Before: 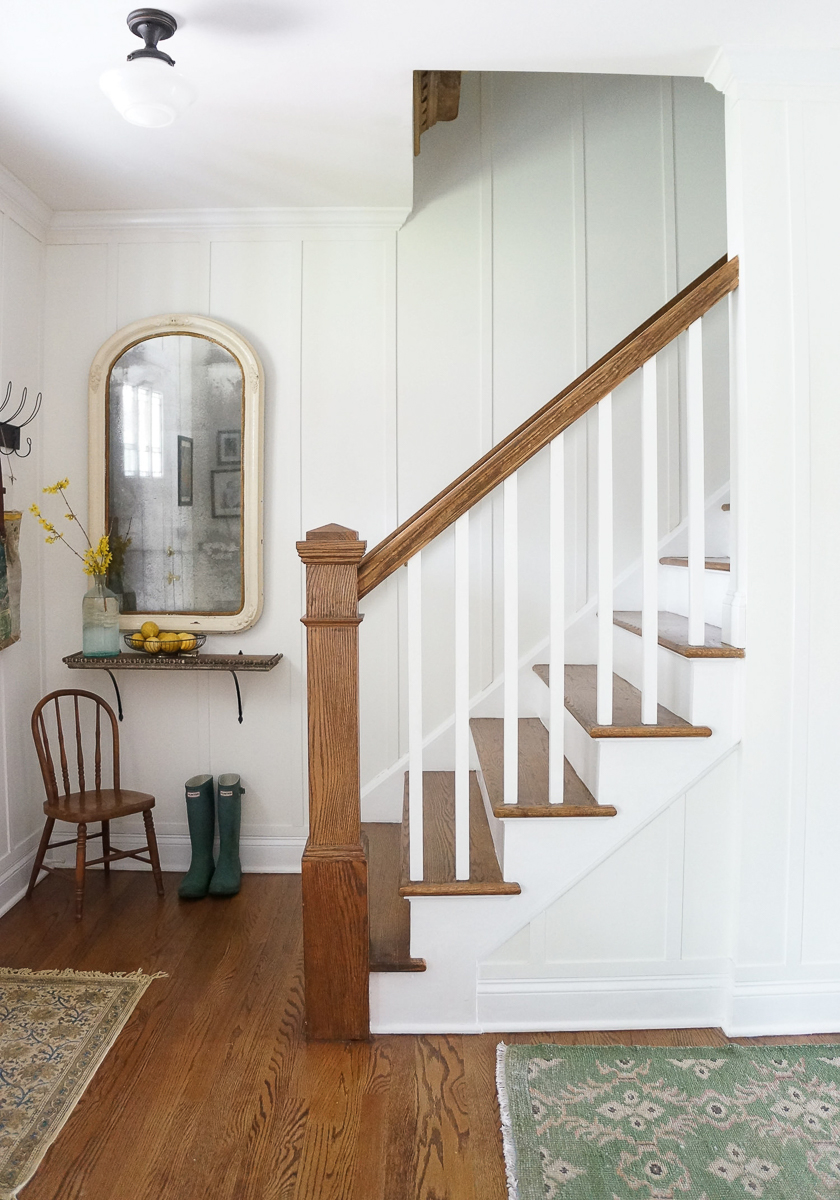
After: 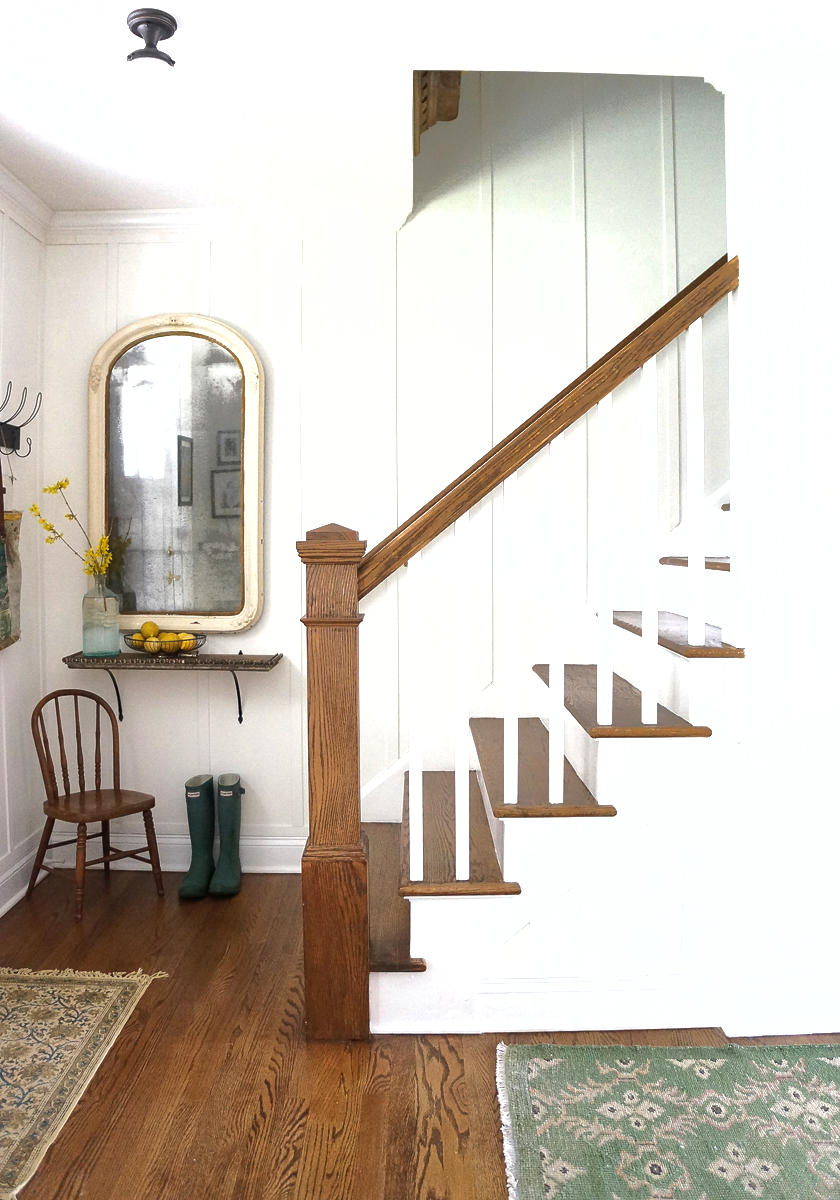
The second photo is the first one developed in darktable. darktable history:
tone equalizer: -8 EV -0.75 EV, -7 EV -0.7 EV, -6 EV -0.6 EV, -5 EV -0.4 EV, -3 EV 0.4 EV, -2 EV 0.6 EV, -1 EV 0.7 EV, +0 EV 0.75 EV, edges refinement/feathering 500, mask exposure compensation -1.57 EV, preserve details no
shadows and highlights: on, module defaults
